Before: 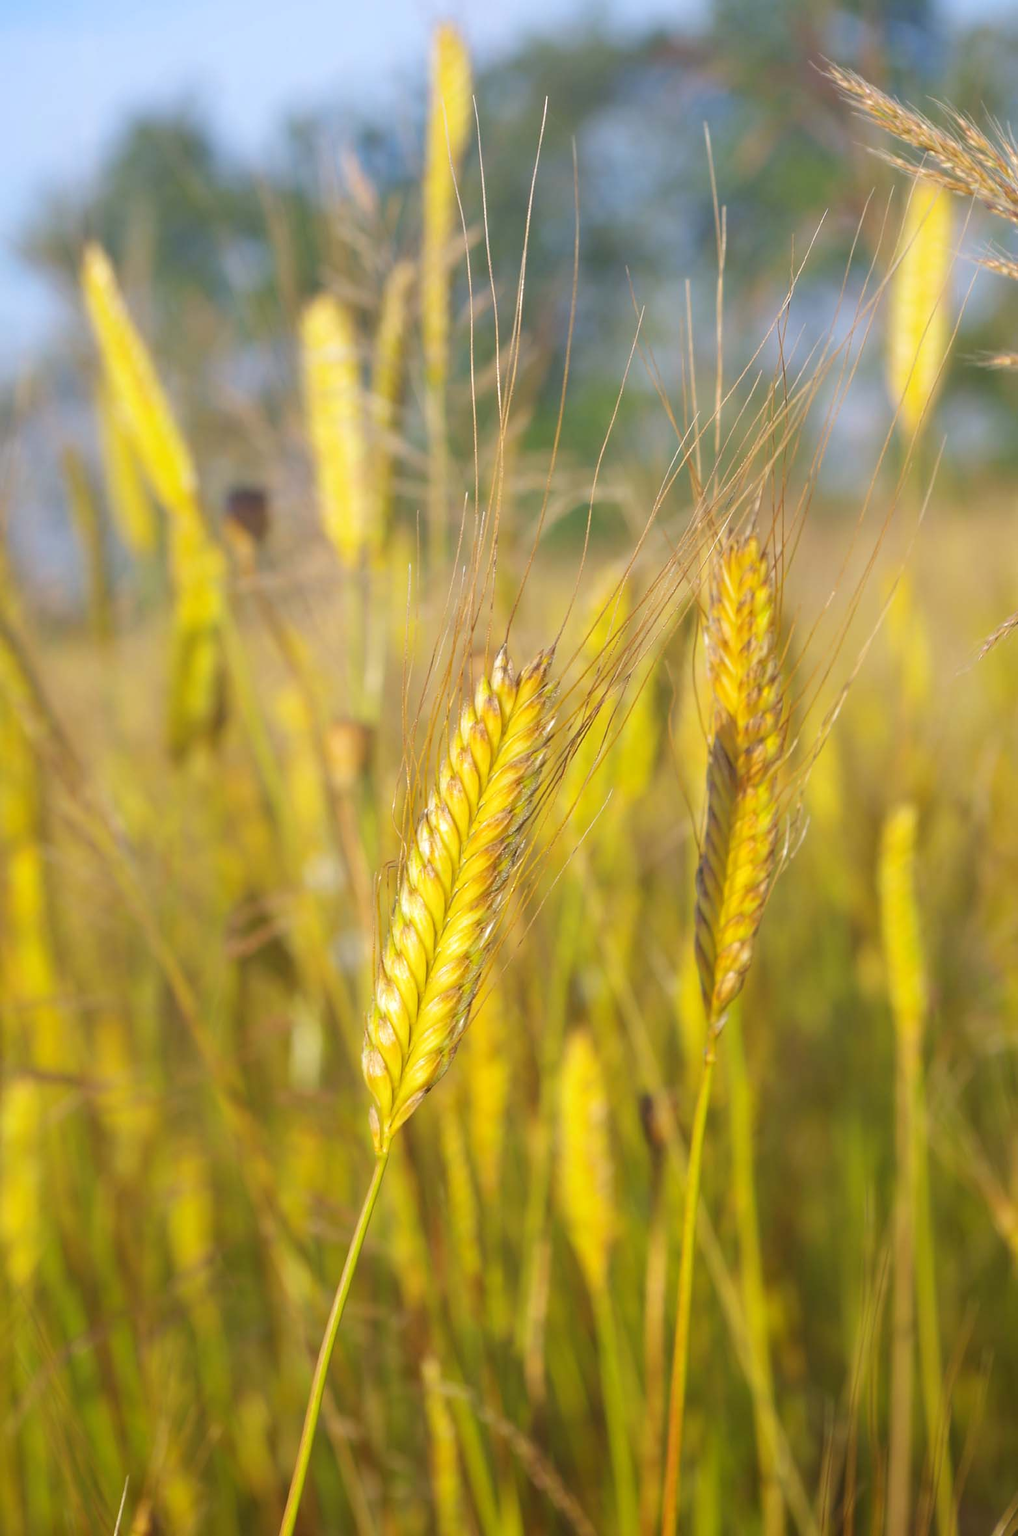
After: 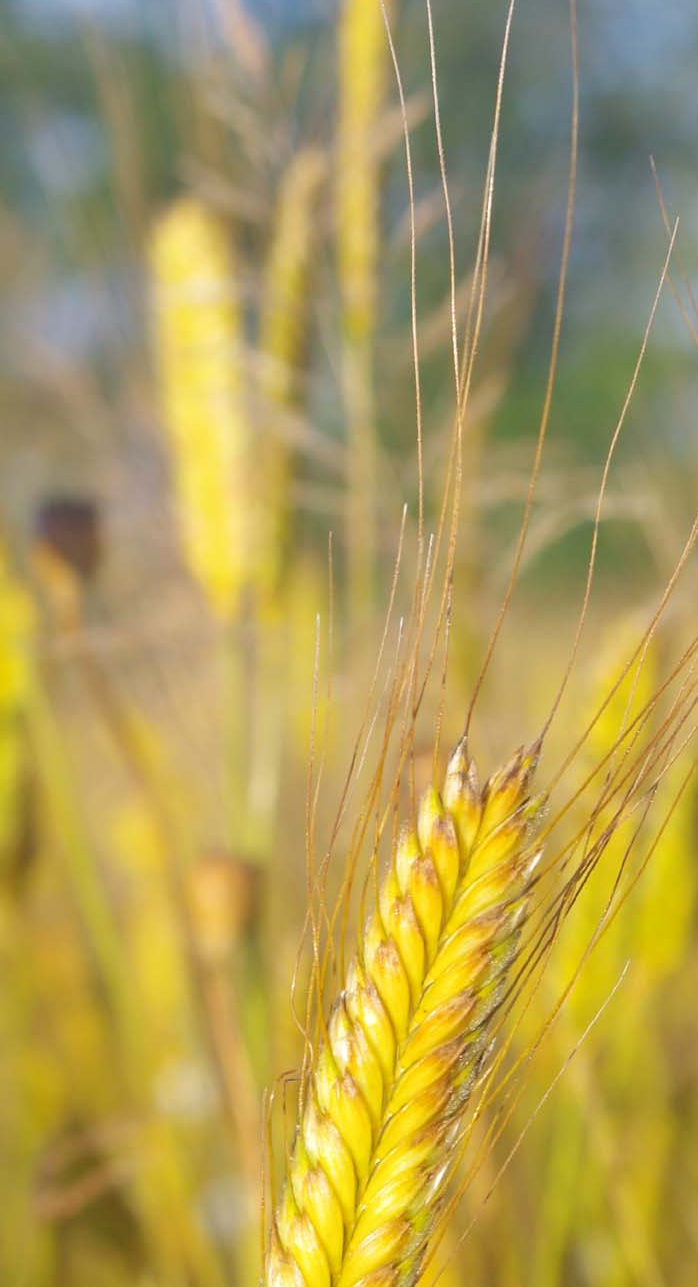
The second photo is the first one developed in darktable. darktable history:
crop: left 19.946%, top 10.746%, right 35.419%, bottom 34.725%
